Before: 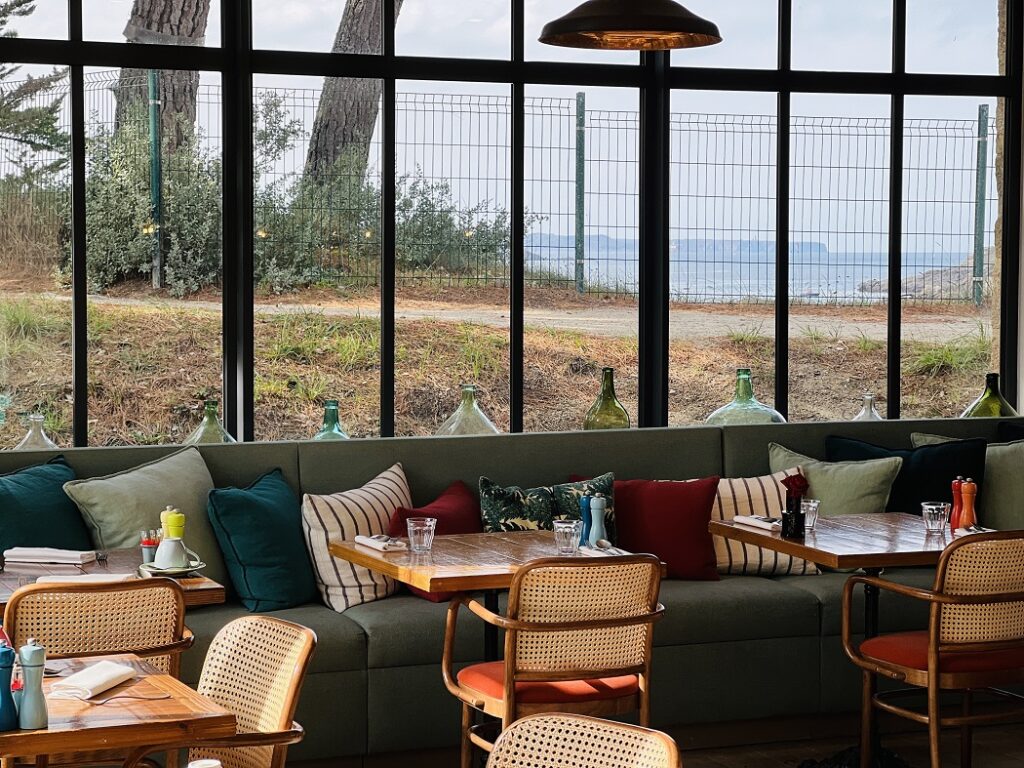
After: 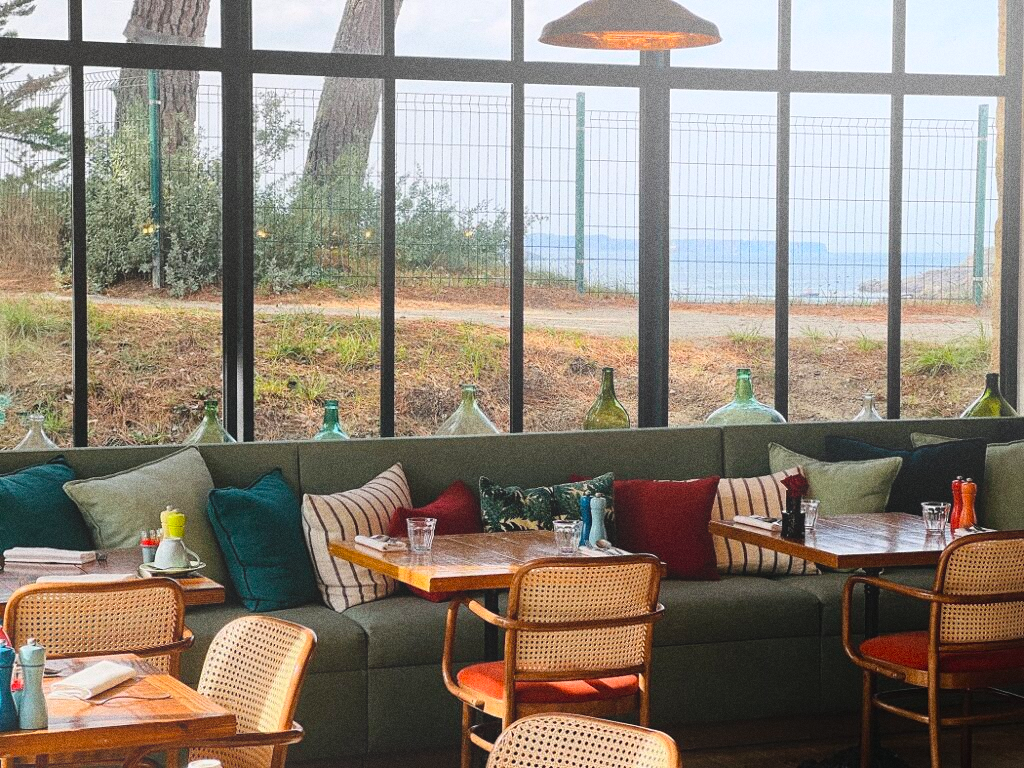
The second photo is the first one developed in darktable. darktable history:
grain: coarseness 0.09 ISO, strength 40%
bloom: size 38%, threshold 95%, strength 30%
